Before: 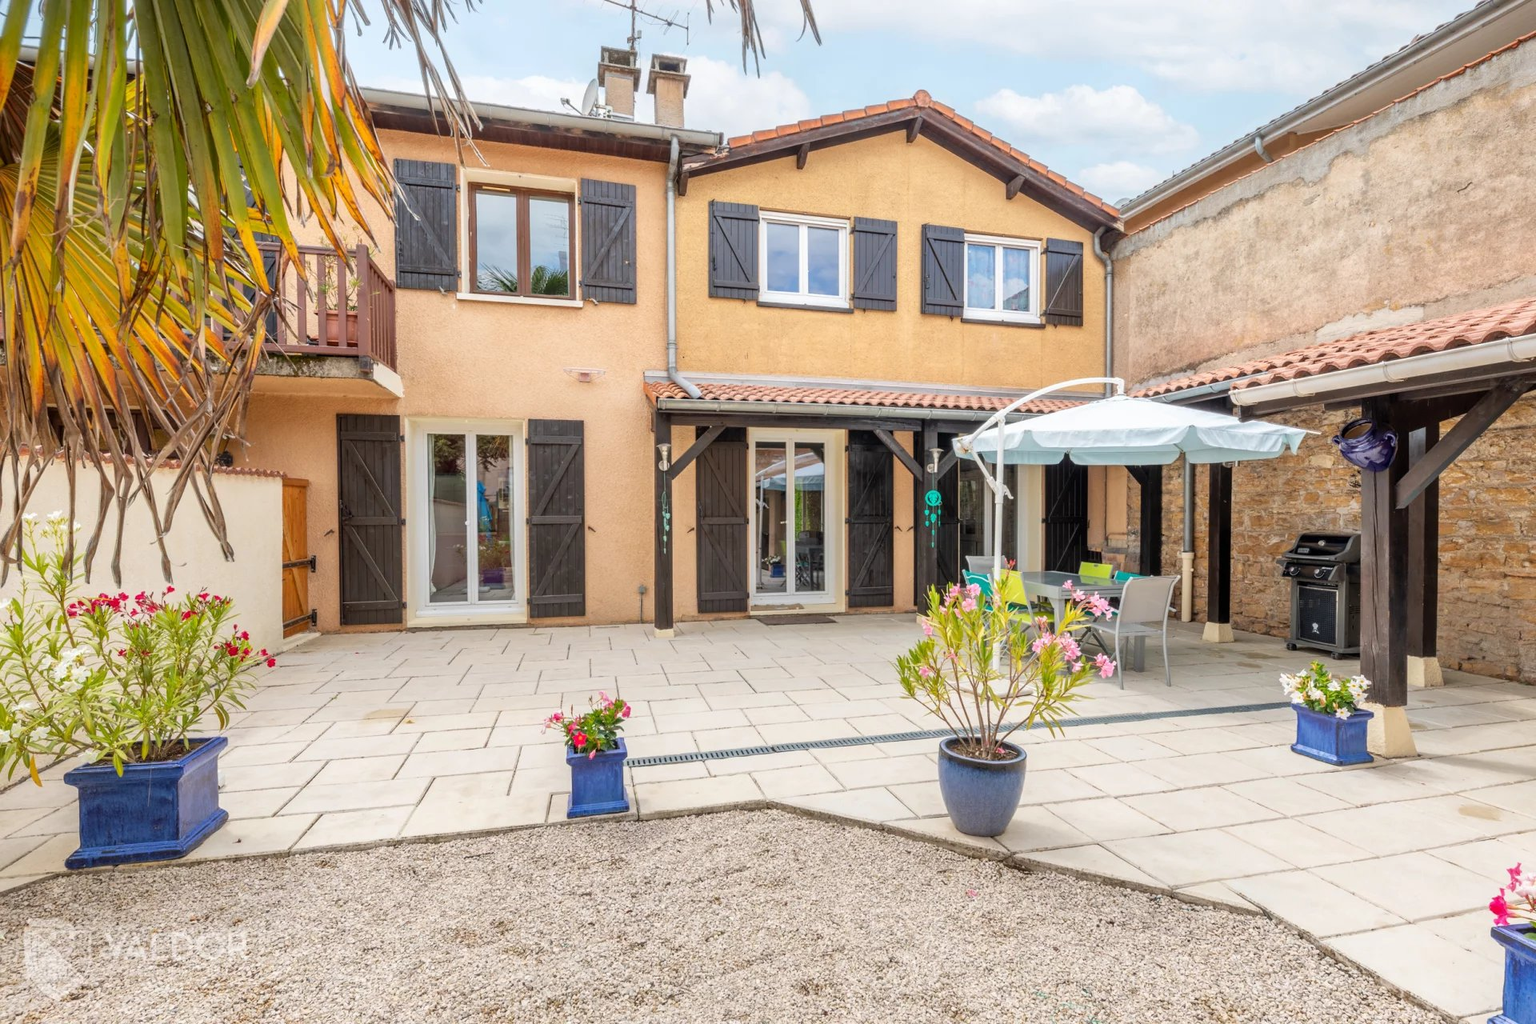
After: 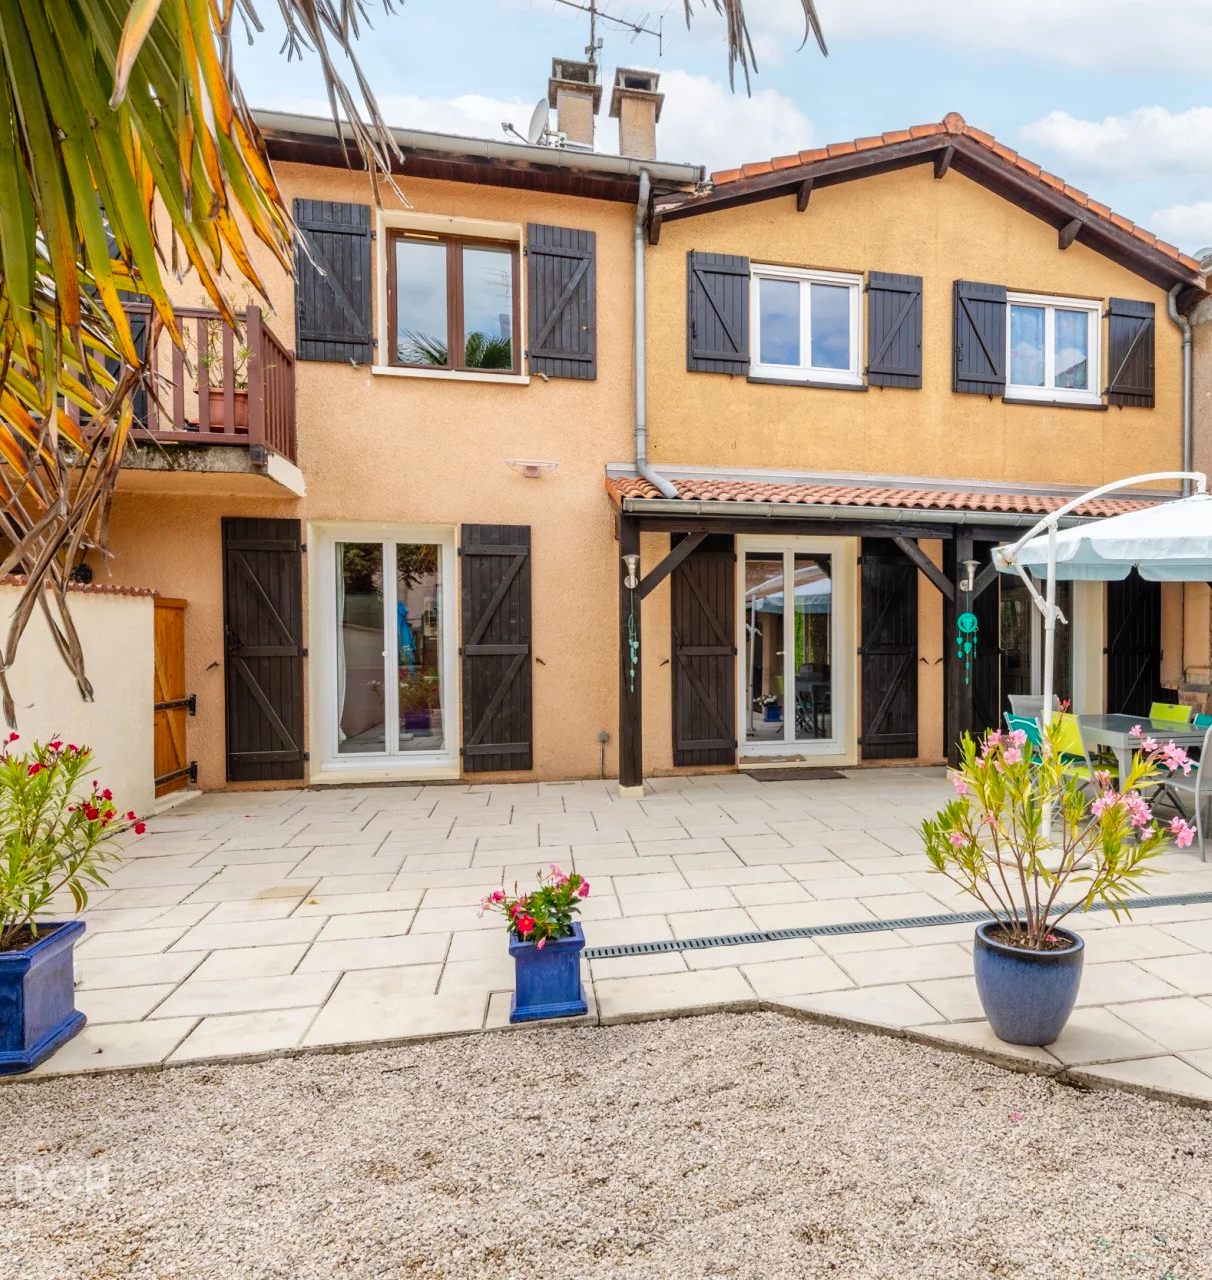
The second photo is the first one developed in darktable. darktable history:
tone curve: curves: ch0 [(0, 0) (0.003, 0.001) (0.011, 0.004) (0.025, 0.011) (0.044, 0.021) (0.069, 0.028) (0.1, 0.036) (0.136, 0.051) (0.177, 0.085) (0.224, 0.127) (0.277, 0.193) (0.335, 0.266) (0.399, 0.338) (0.468, 0.419) (0.543, 0.504) (0.623, 0.593) (0.709, 0.689) (0.801, 0.784) (0.898, 0.888) (1, 1)], preserve colors none
exposure: compensate highlight preservation false
crop: left 10.393%, right 26.456%
